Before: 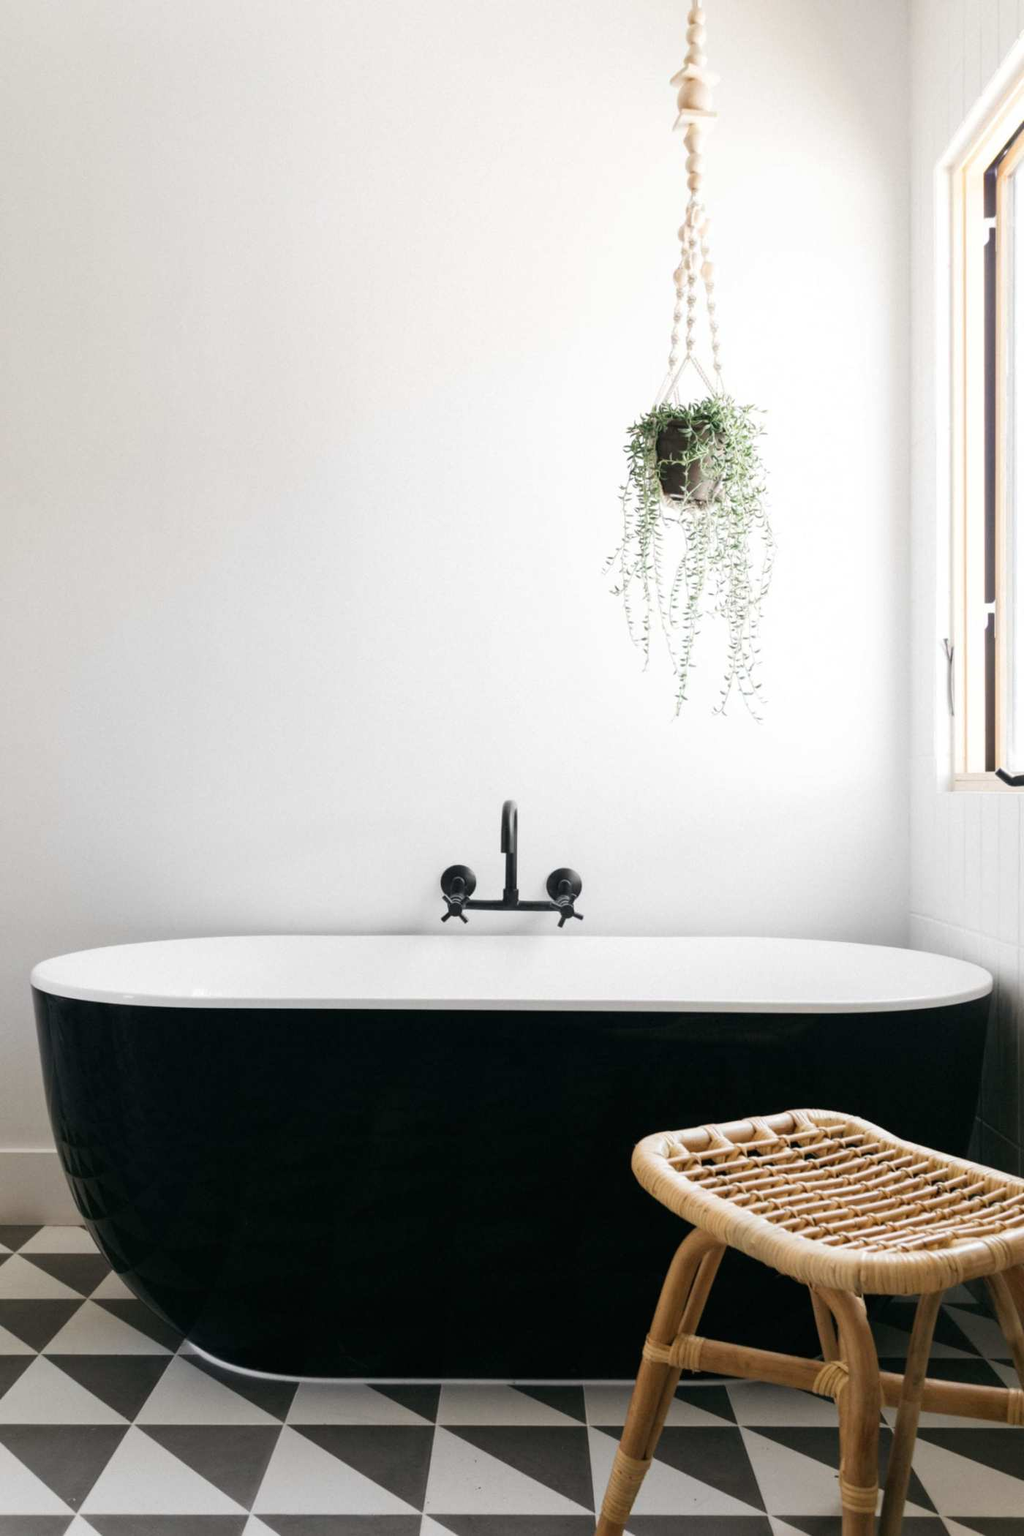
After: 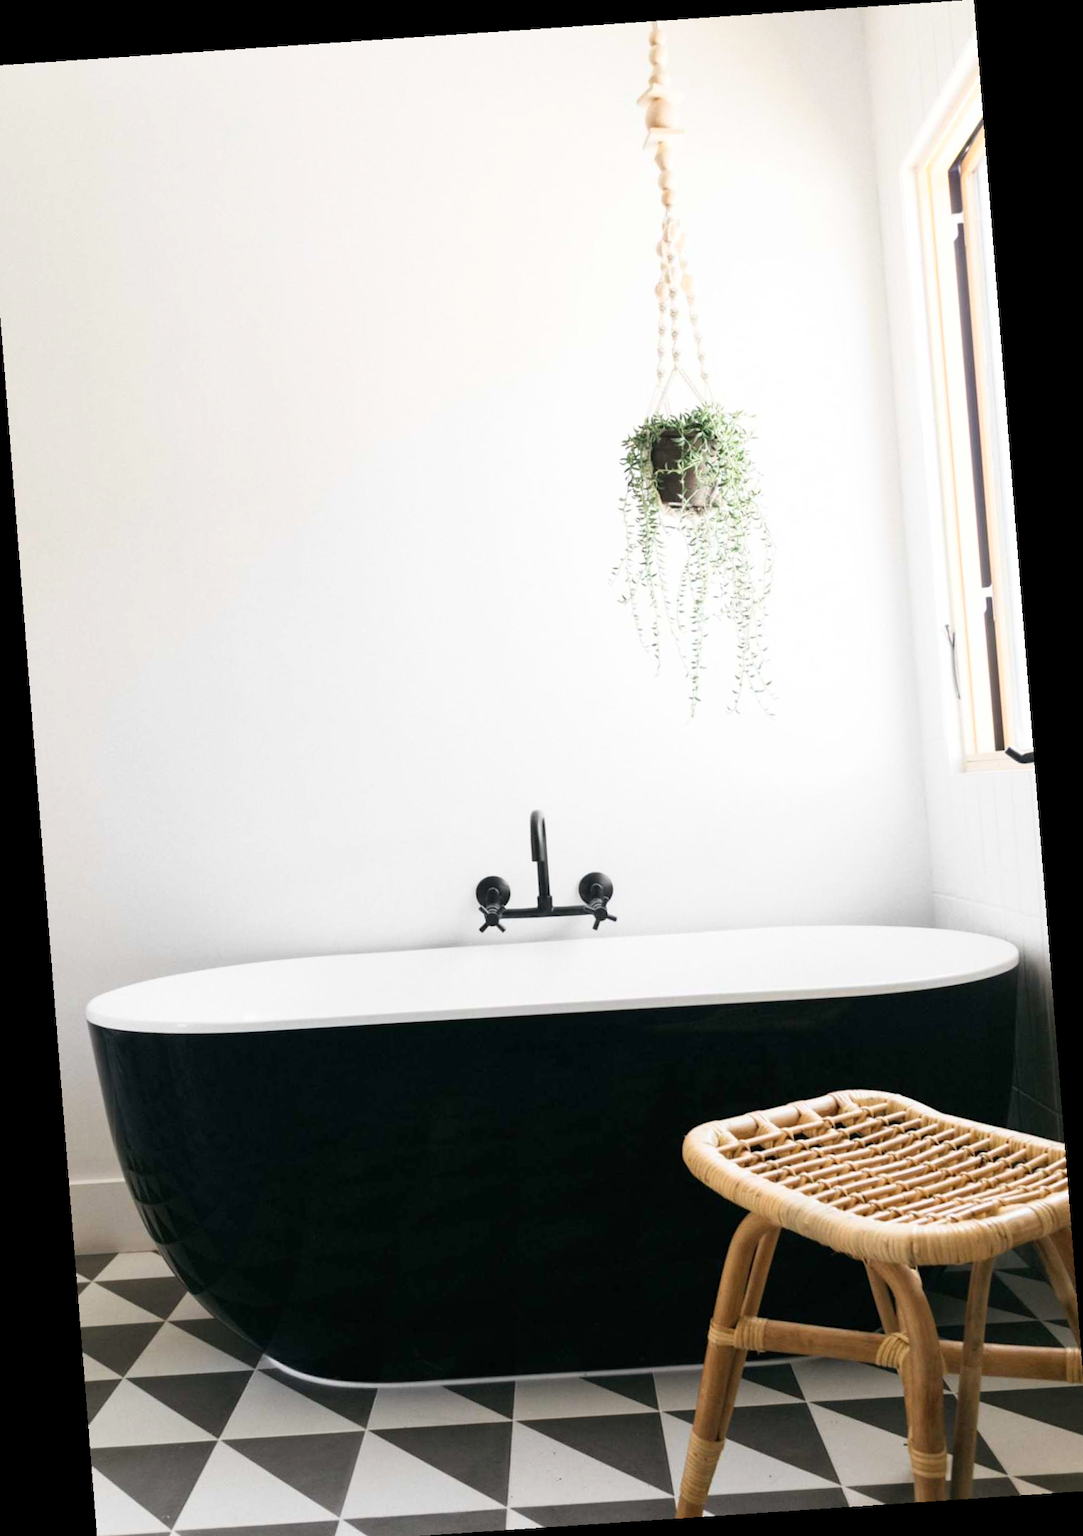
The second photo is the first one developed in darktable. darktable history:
crop and rotate: left 1.774%, right 0.633%, bottom 1.28%
base curve: curves: ch0 [(0, 0) (0.666, 0.806) (1, 1)]
rotate and perspective: rotation -4.2°, shear 0.006, automatic cropping off
